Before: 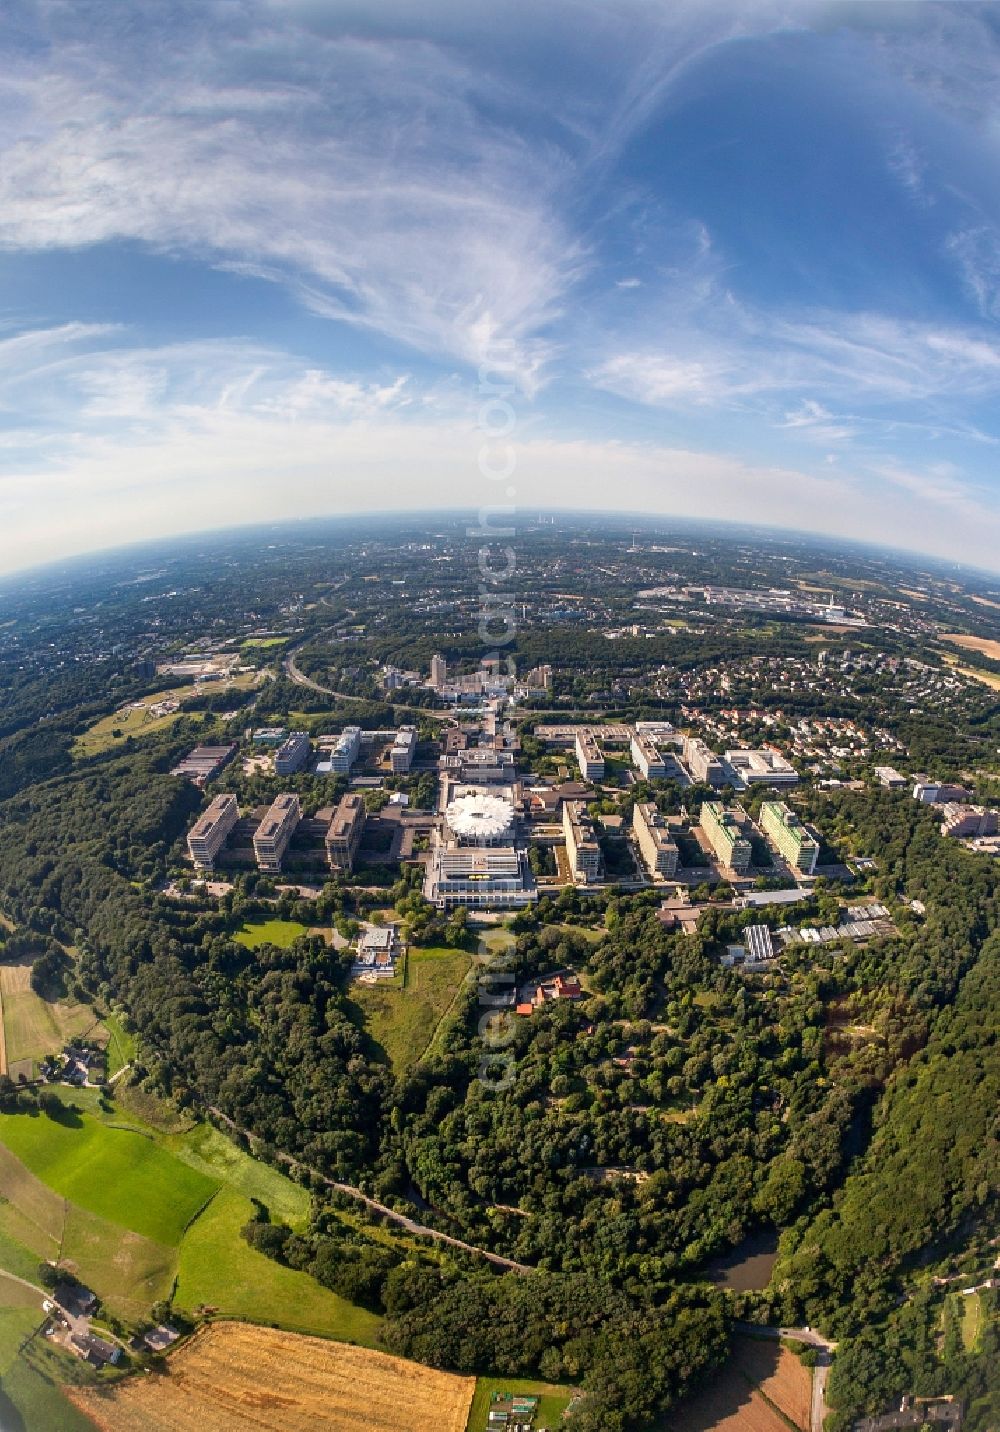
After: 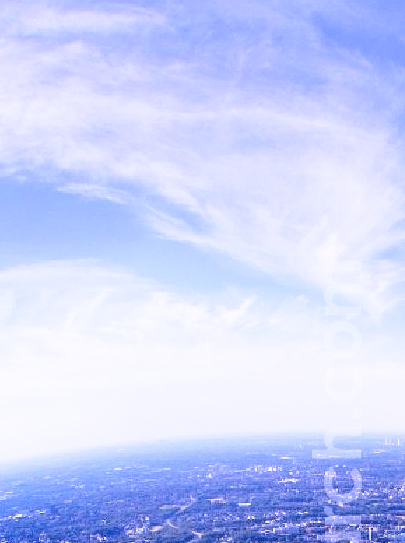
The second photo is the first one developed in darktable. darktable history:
white balance: red 0.98, blue 1.61
base curve: curves: ch0 [(0, 0) (0.028, 0.03) (0.121, 0.232) (0.46, 0.748) (0.859, 0.968) (1, 1)], preserve colors none
crop: left 15.452%, top 5.459%, right 43.956%, bottom 56.62%
